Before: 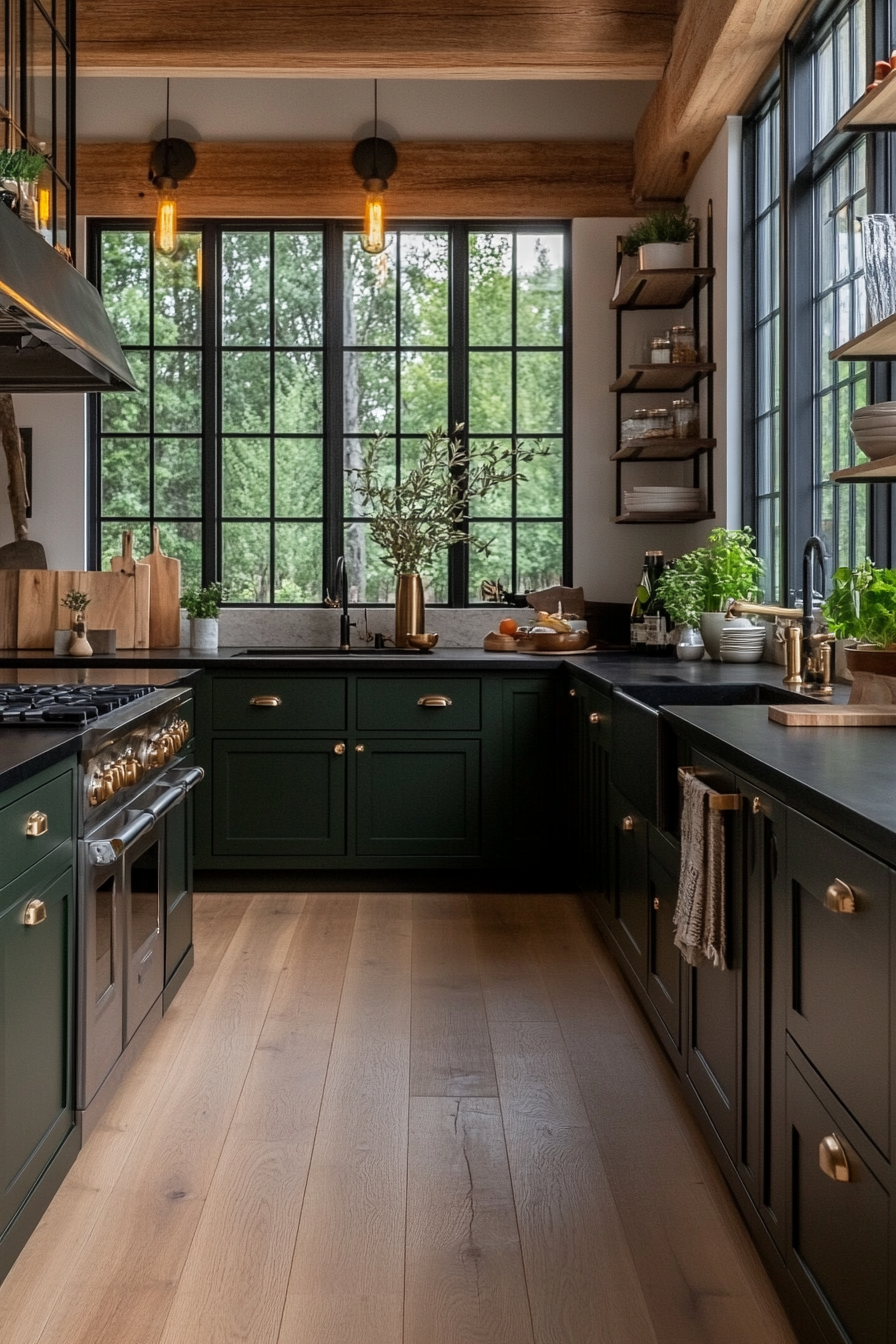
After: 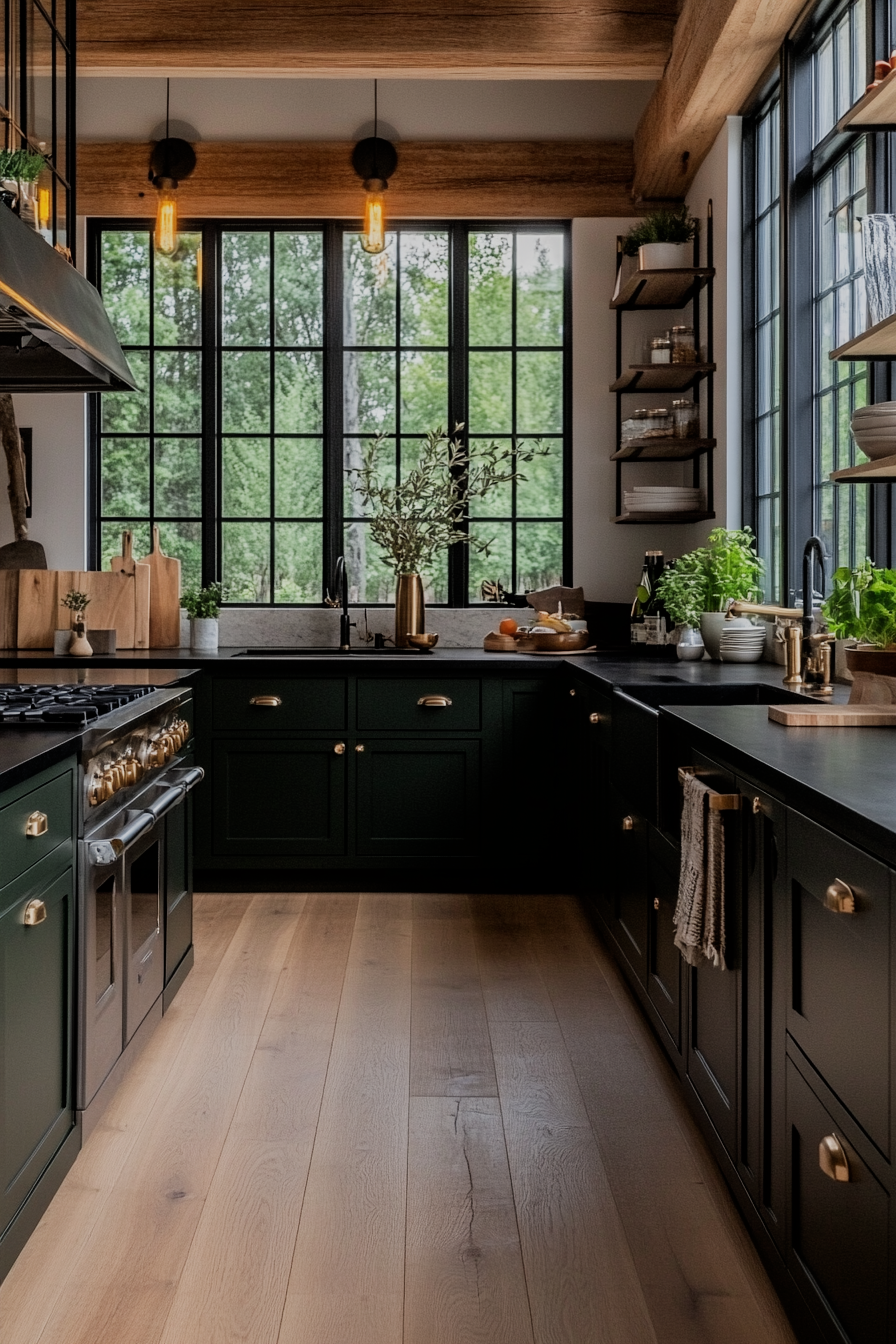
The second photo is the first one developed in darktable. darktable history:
filmic rgb: black relative exposure -7.65 EV, white relative exposure 4.56 EV, hardness 3.61, contrast 1.054, iterations of high-quality reconstruction 0
